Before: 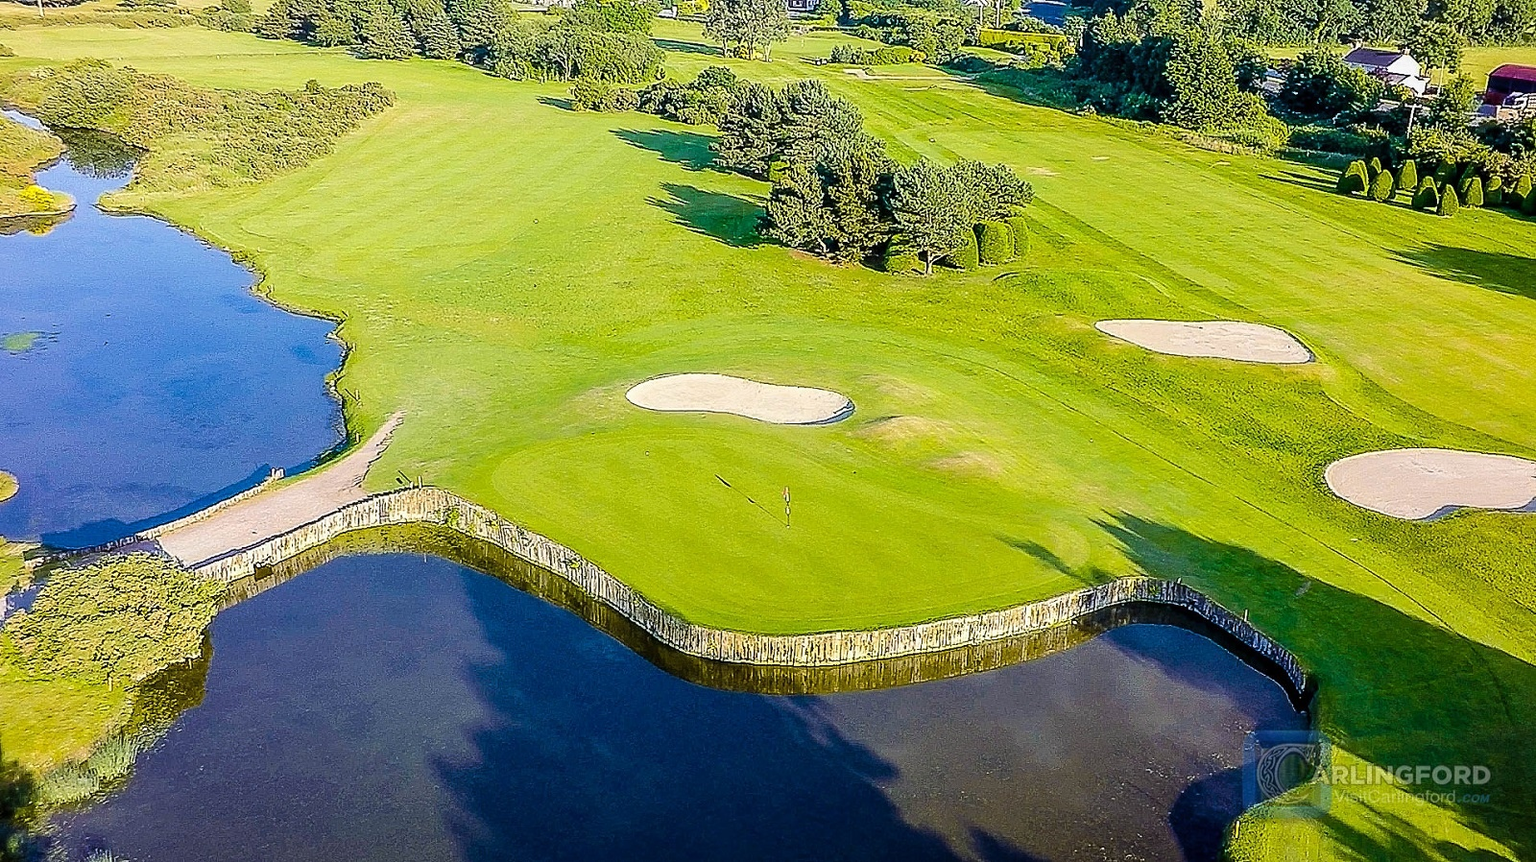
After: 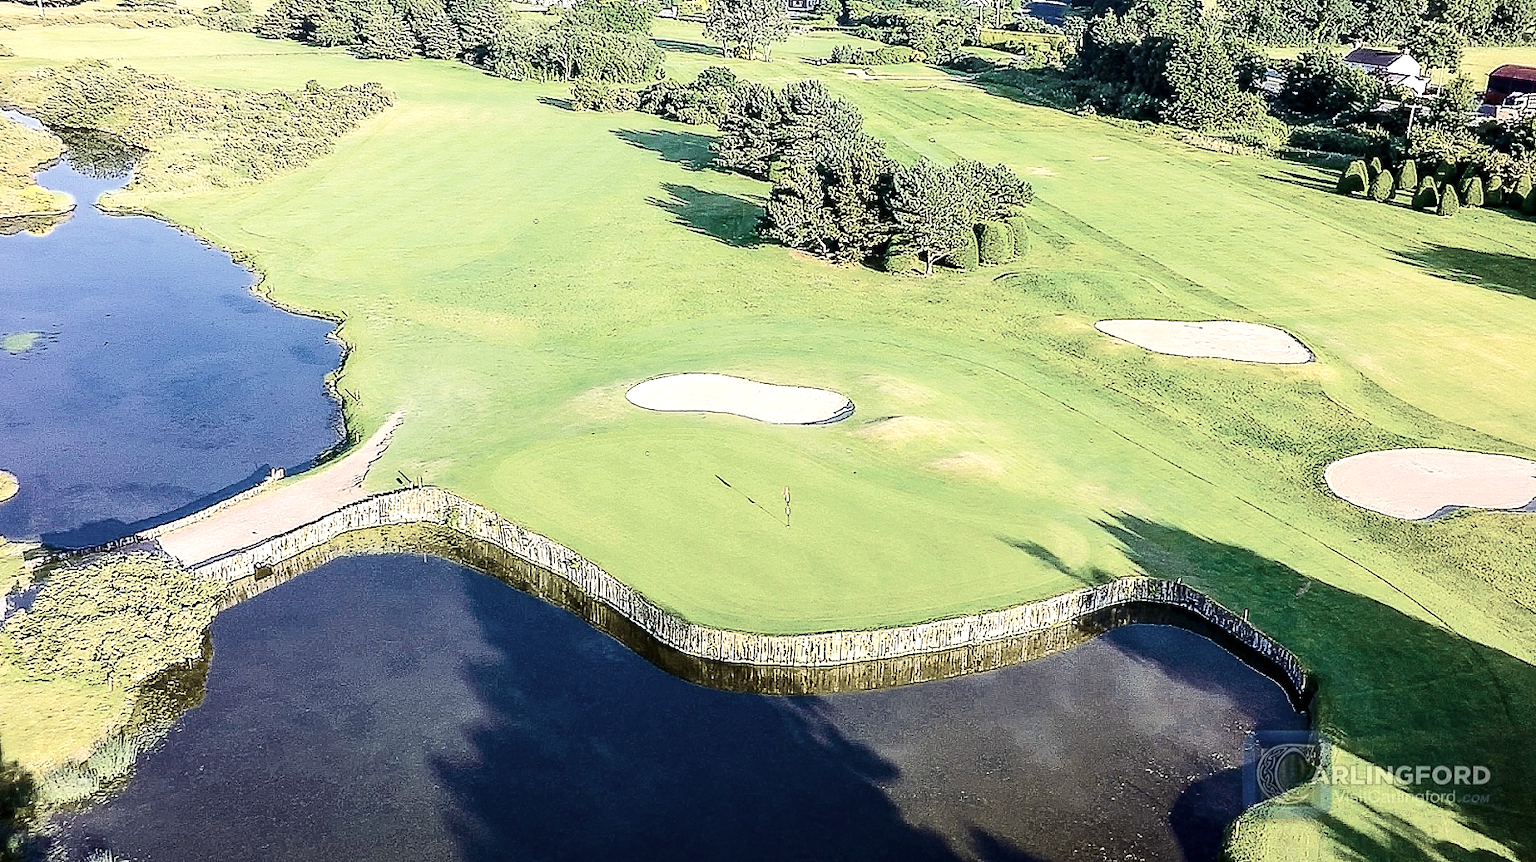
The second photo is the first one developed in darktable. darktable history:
color zones: curves: ch0 [(0, 0.5) (0.125, 0.4) (0.25, 0.5) (0.375, 0.4) (0.5, 0.4) (0.625, 0.35) (0.75, 0.35) (0.875, 0.5)]; ch1 [(0, 0.35) (0.125, 0.45) (0.25, 0.35) (0.375, 0.35) (0.5, 0.35) (0.625, 0.35) (0.75, 0.45) (0.875, 0.35)]; ch2 [(0, 0.6) (0.125, 0.5) (0.25, 0.5) (0.375, 0.6) (0.5, 0.6) (0.625, 0.5) (0.75, 0.5) (0.875, 0.5)]
base curve: curves: ch0 [(0, 0) (0.472, 0.508) (1, 1)]
contrast brightness saturation: contrast 0.25, saturation -0.31
exposure: black level correction 0, exposure 0.5 EV, compensate highlight preservation false
